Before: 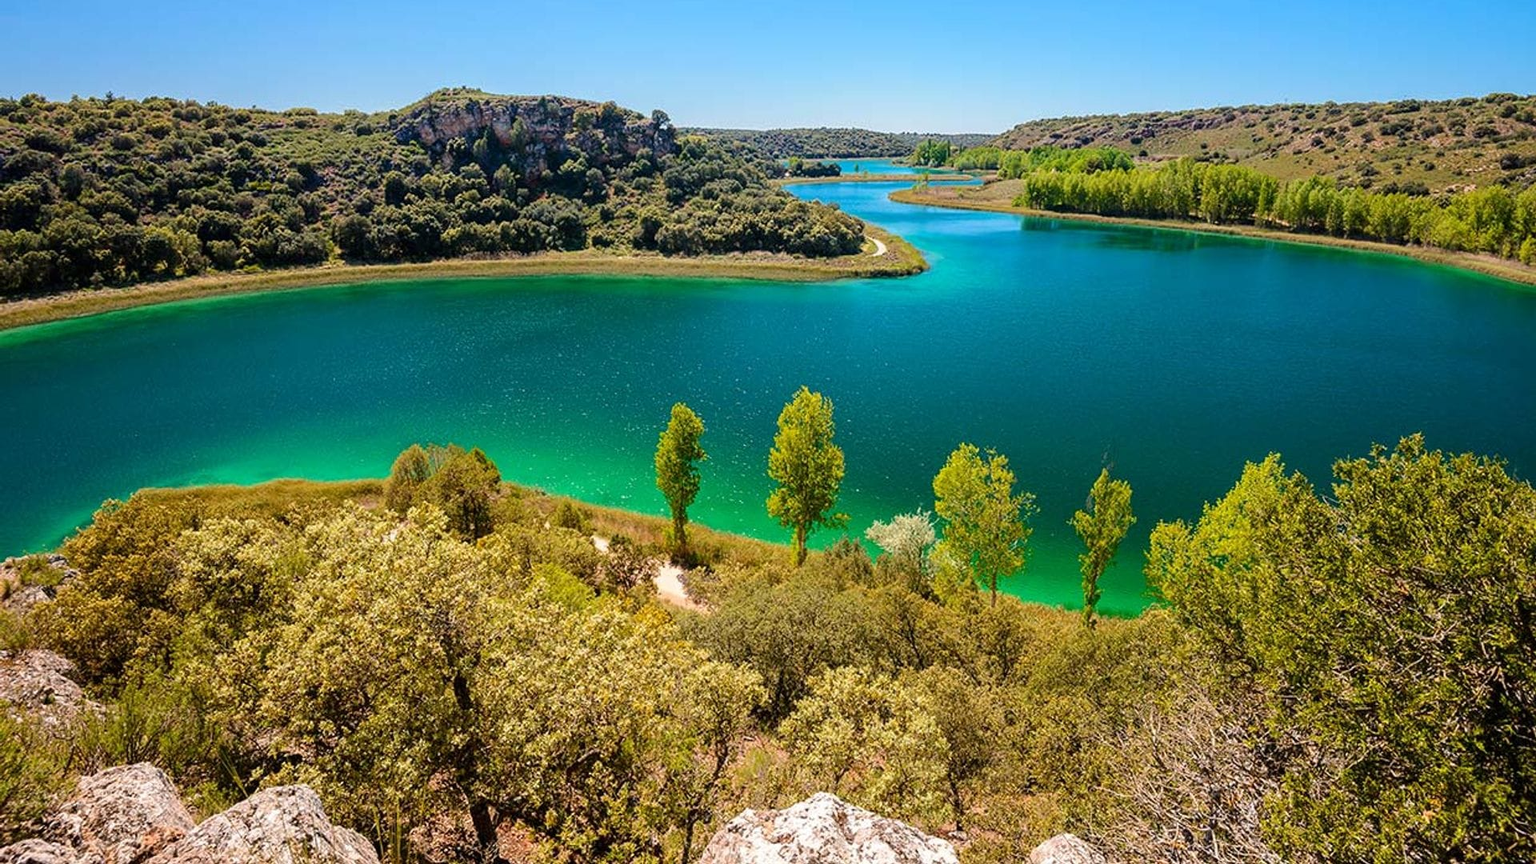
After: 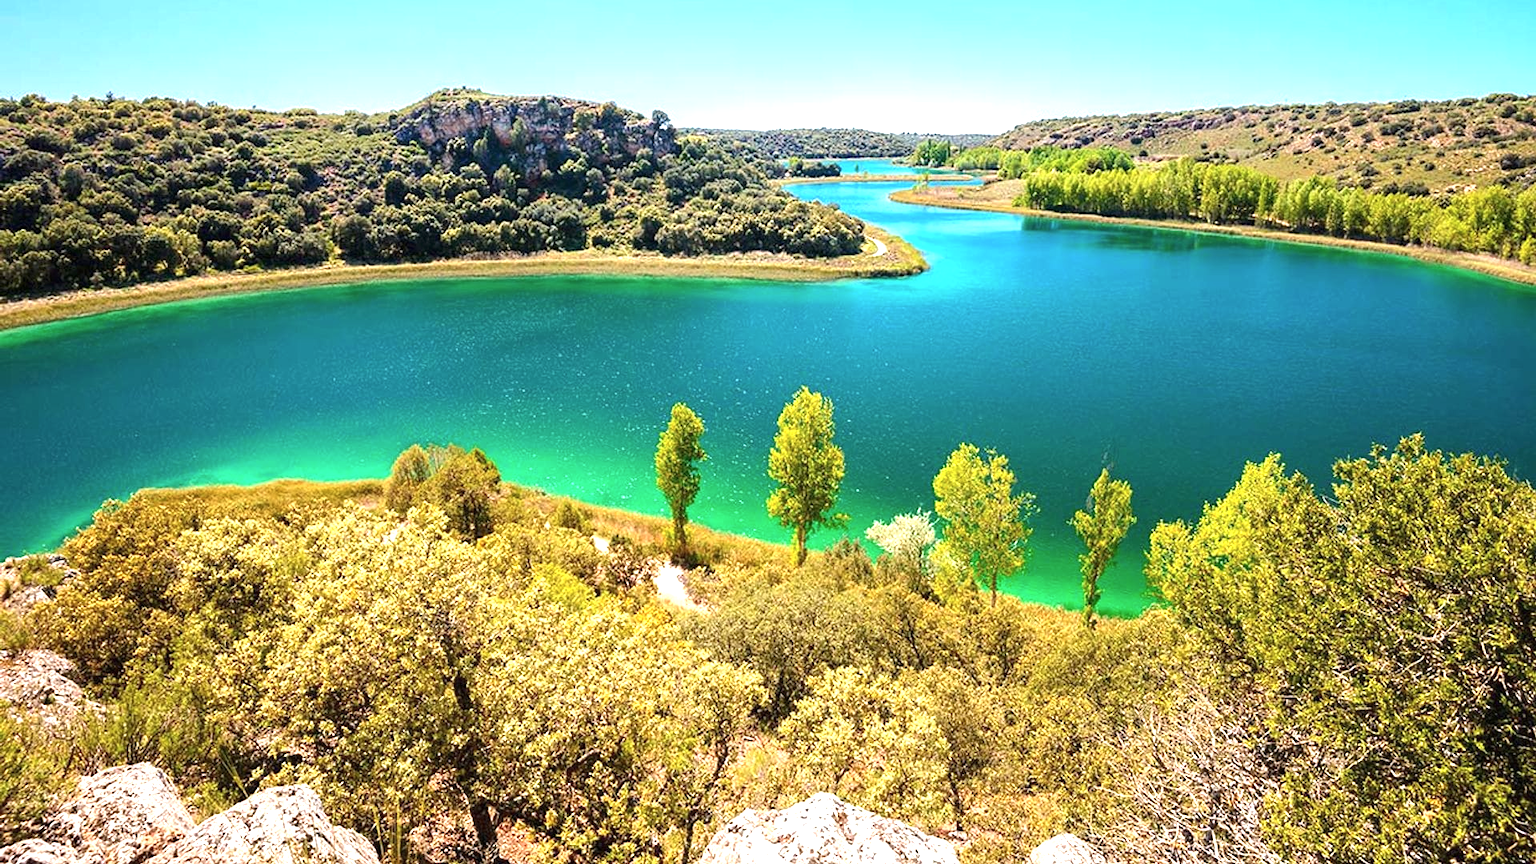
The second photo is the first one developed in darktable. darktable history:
contrast brightness saturation: saturation -0.066
exposure: black level correction 0, exposure 1.098 EV, compensate highlight preservation false
